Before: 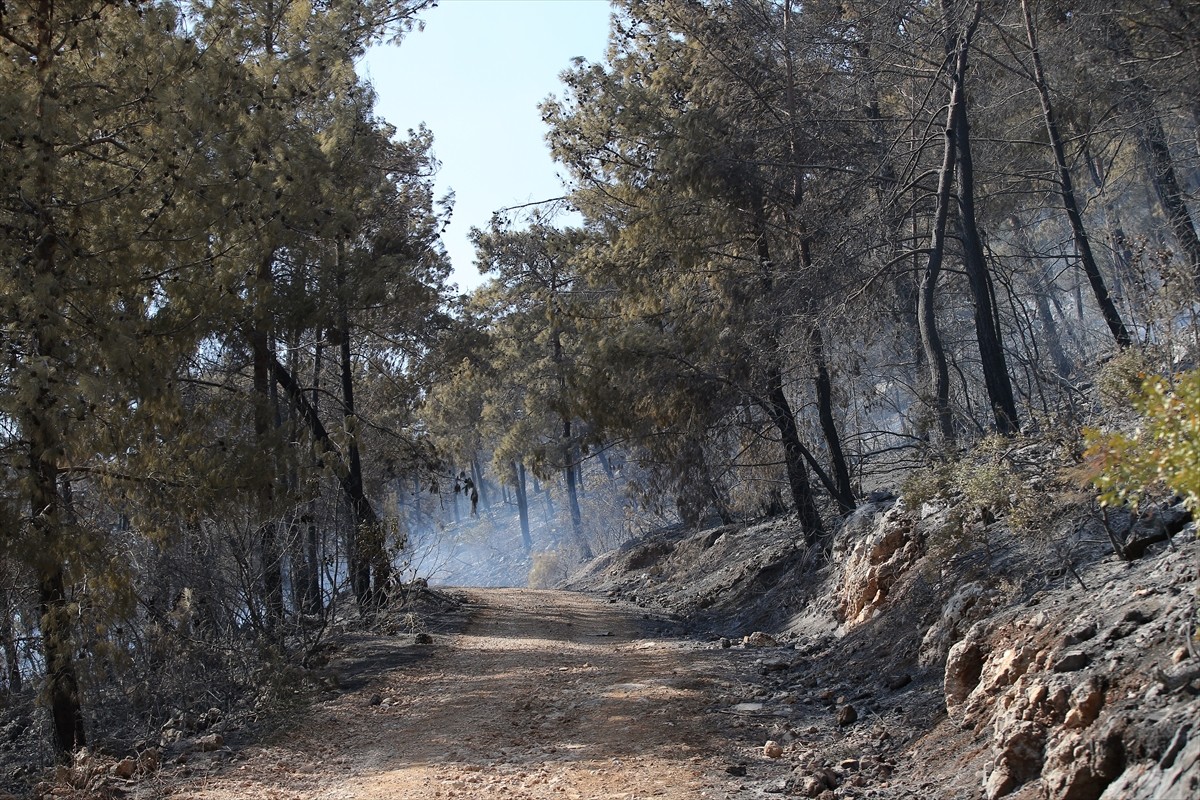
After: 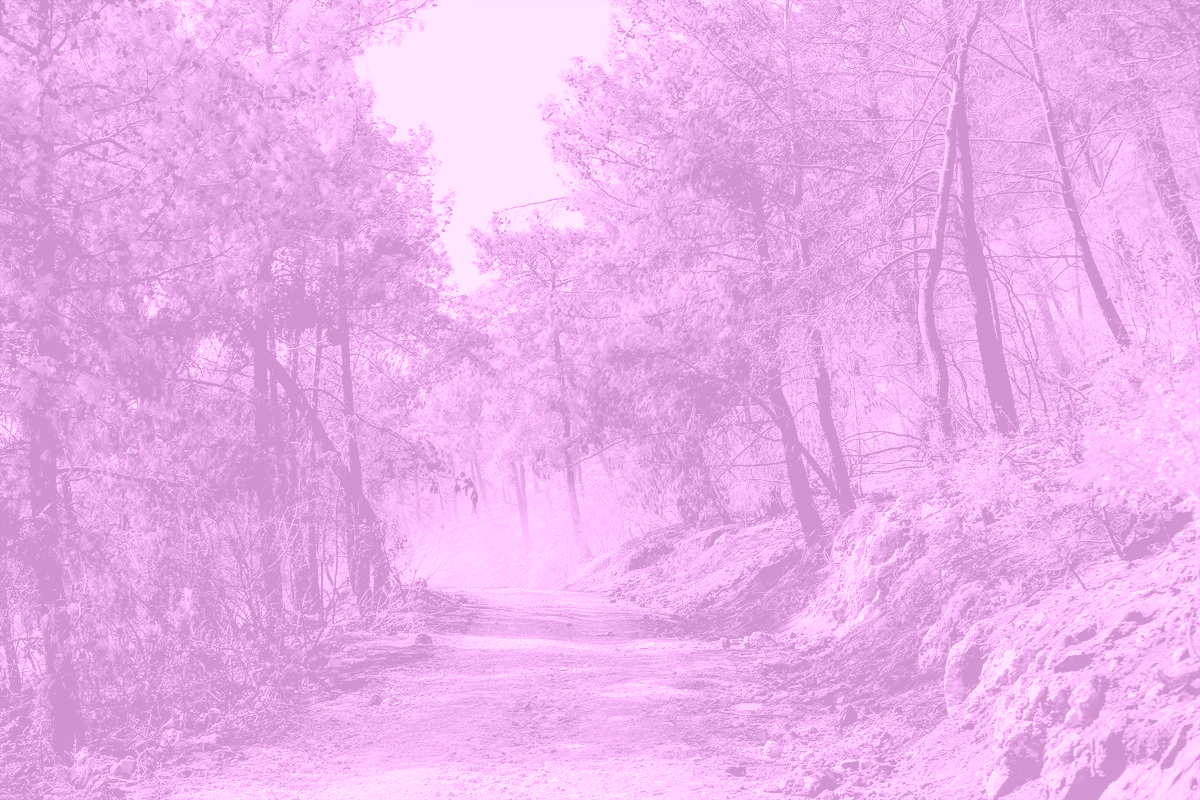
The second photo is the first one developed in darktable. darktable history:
white balance: red 1.467, blue 0.684
local contrast: detail 110%
color balance: lift [0.975, 0.993, 1, 1.015], gamma [1.1, 1, 1, 0.945], gain [1, 1.04, 1, 0.95]
colorize: hue 331.2°, saturation 75%, source mix 30.28%, lightness 70.52%, version 1
